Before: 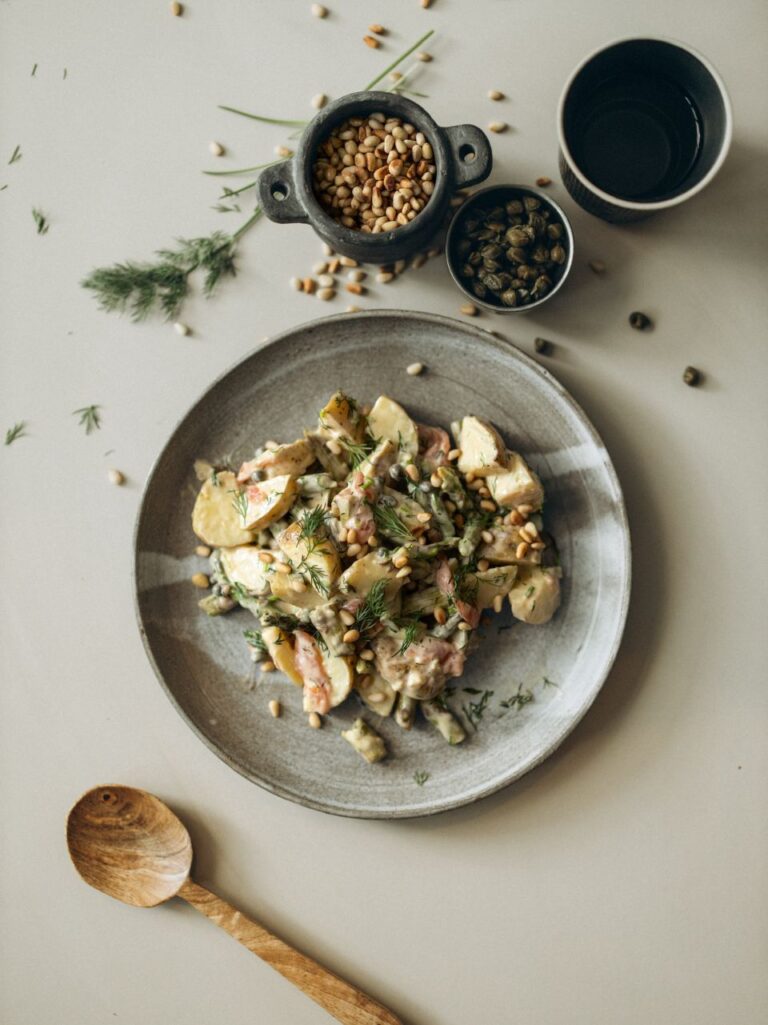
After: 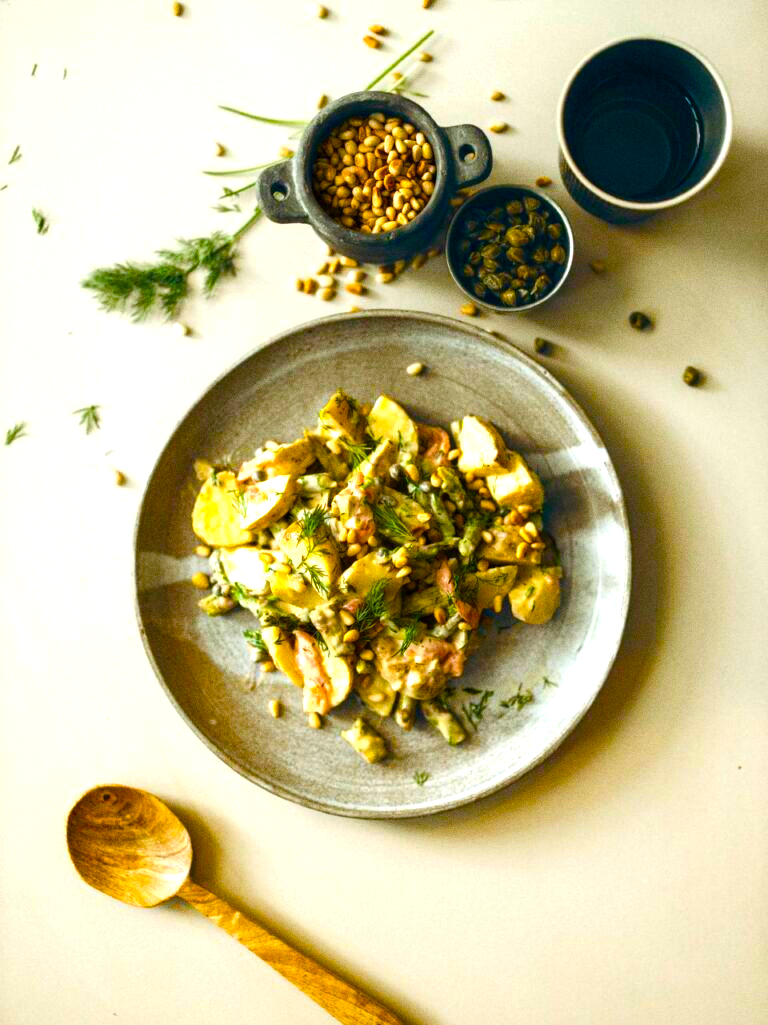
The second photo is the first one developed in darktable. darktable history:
grain: on, module defaults
color balance rgb: linear chroma grading › global chroma 25%, perceptual saturation grading › global saturation 40%, perceptual saturation grading › highlights -50%, perceptual saturation grading › shadows 30%, perceptual brilliance grading › global brilliance 25%, global vibrance 60%
